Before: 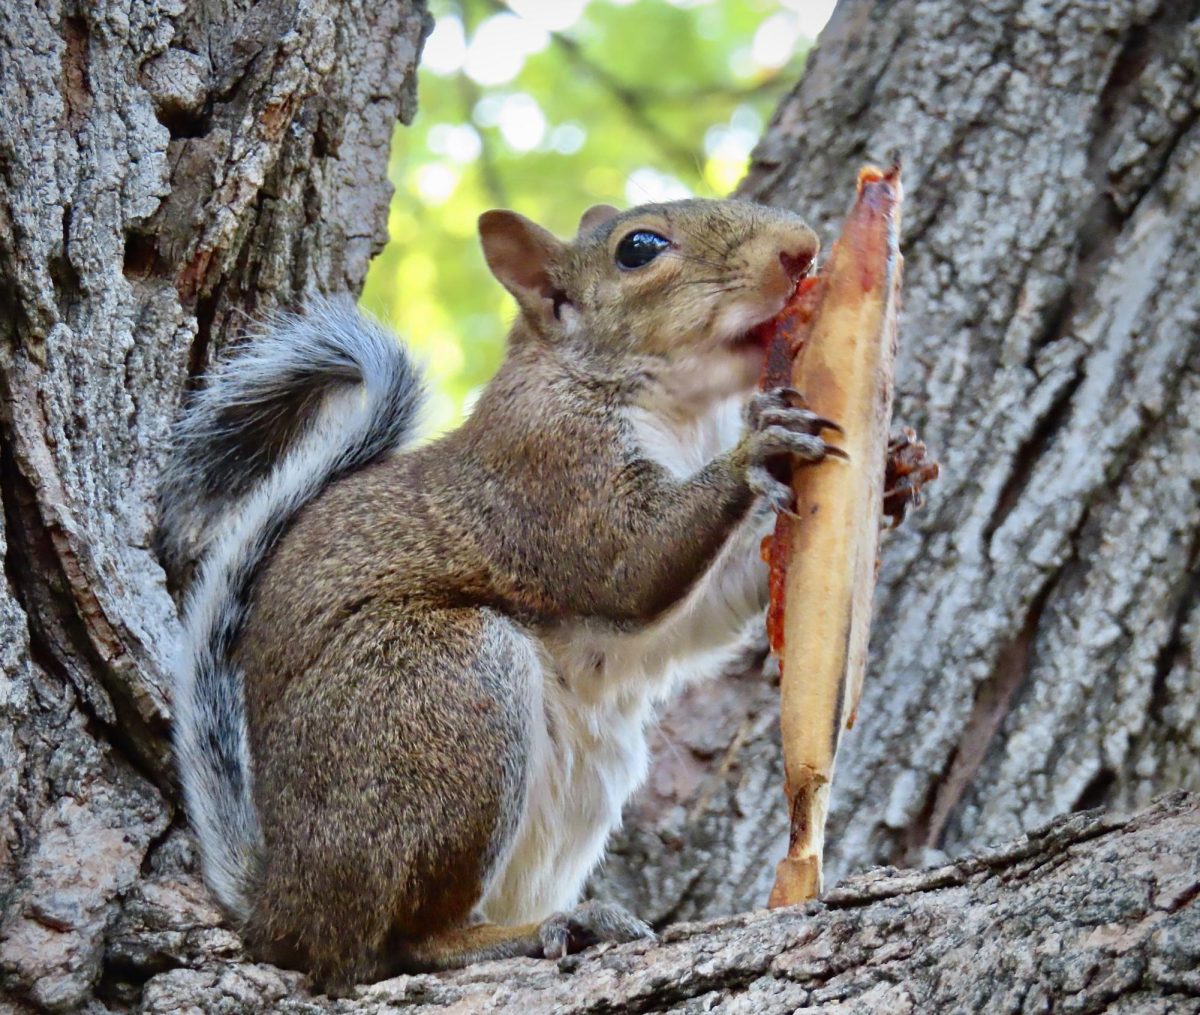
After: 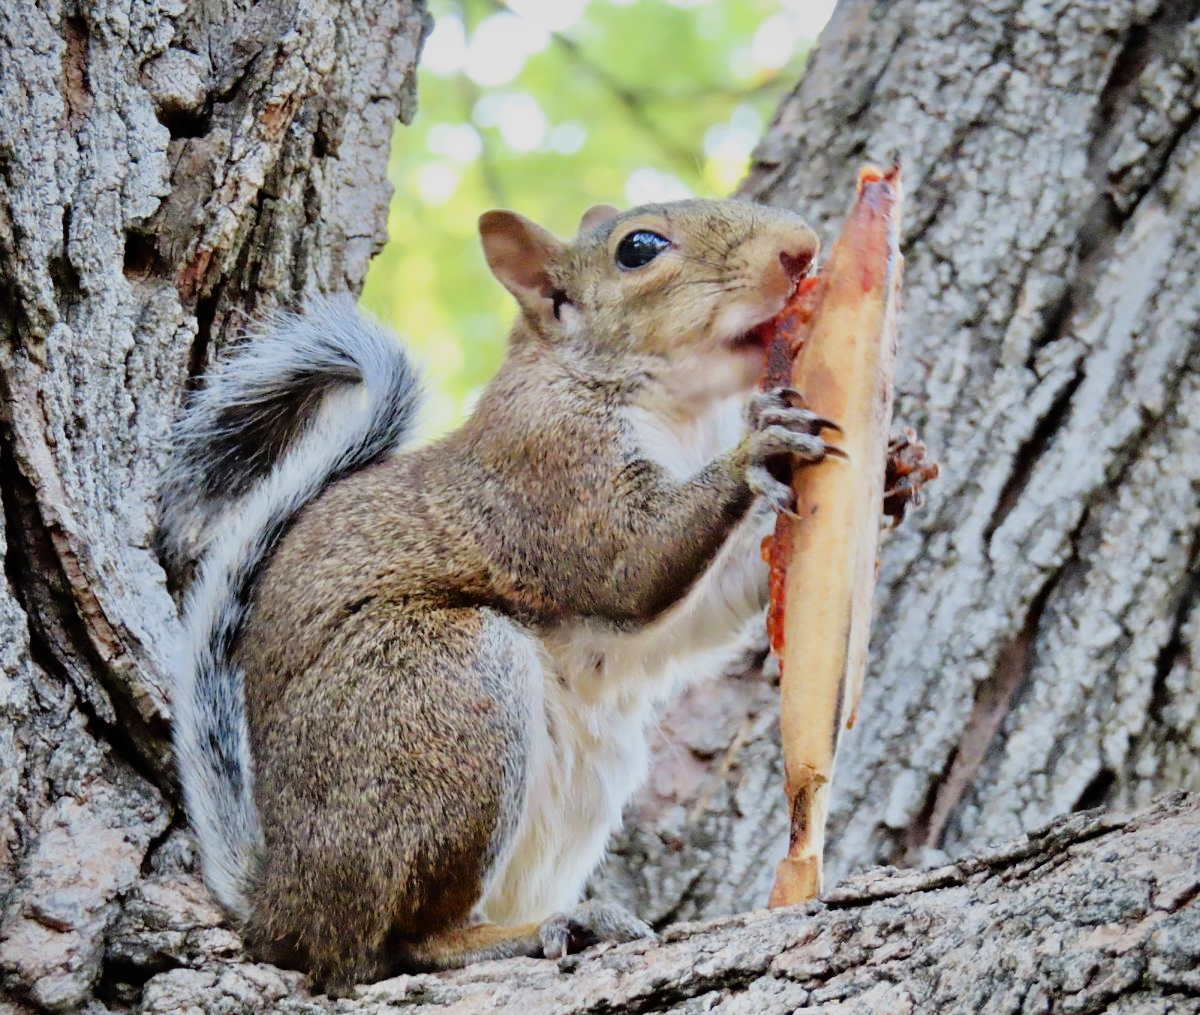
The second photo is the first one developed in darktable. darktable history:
exposure: black level correction 0, exposure 0.69 EV, compensate exposure bias true, compensate highlight preservation false
filmic rgb: black relative exposure -7.12 EV, white relative exposure 5.35 EV, threshold 2.99 EV, hardness 3.02, enable highlight reconstruction true
